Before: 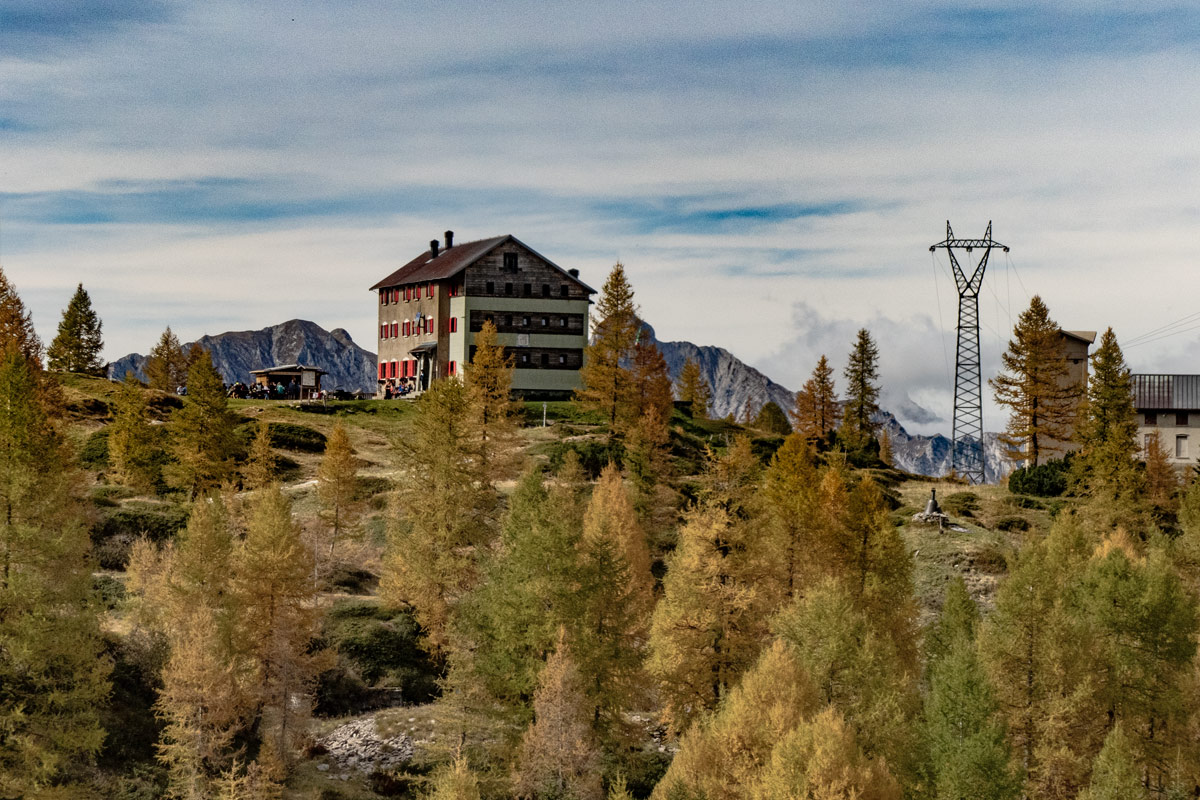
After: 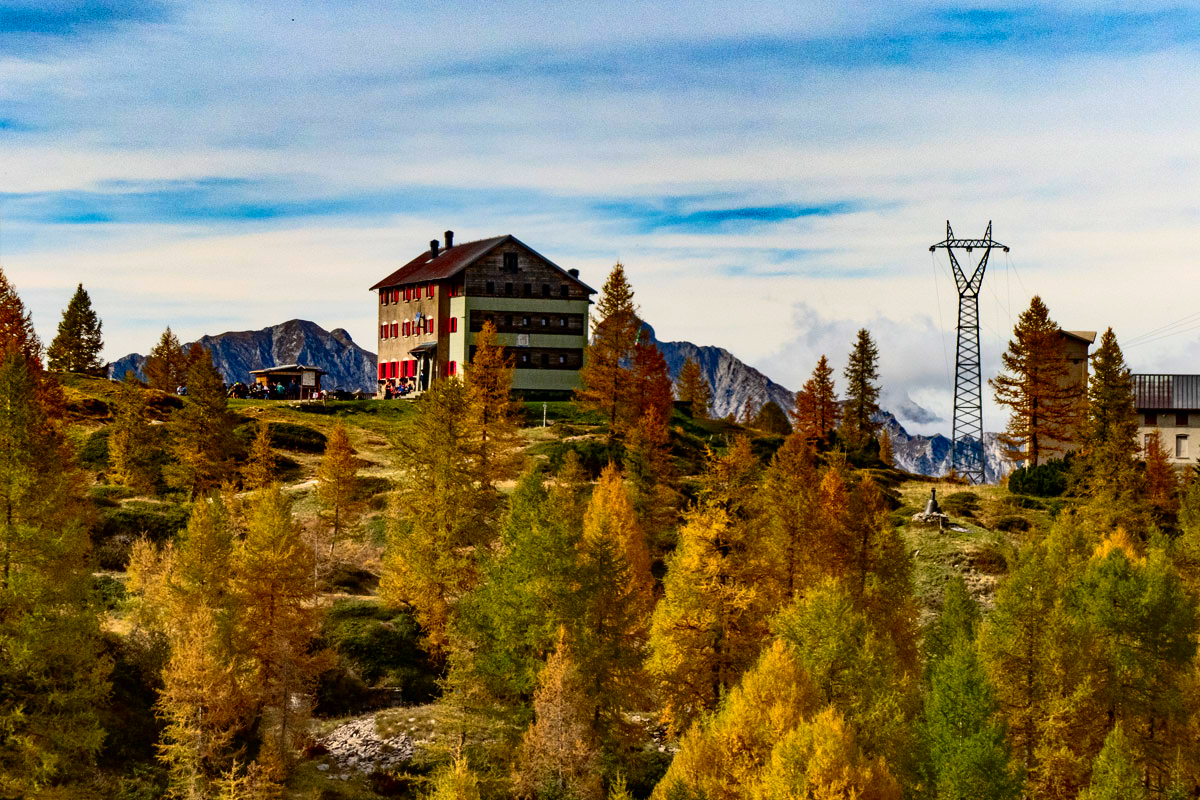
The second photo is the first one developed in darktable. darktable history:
contrast brightness saturation: contrast 0.26, brightness 0.019, saturation 0.867
